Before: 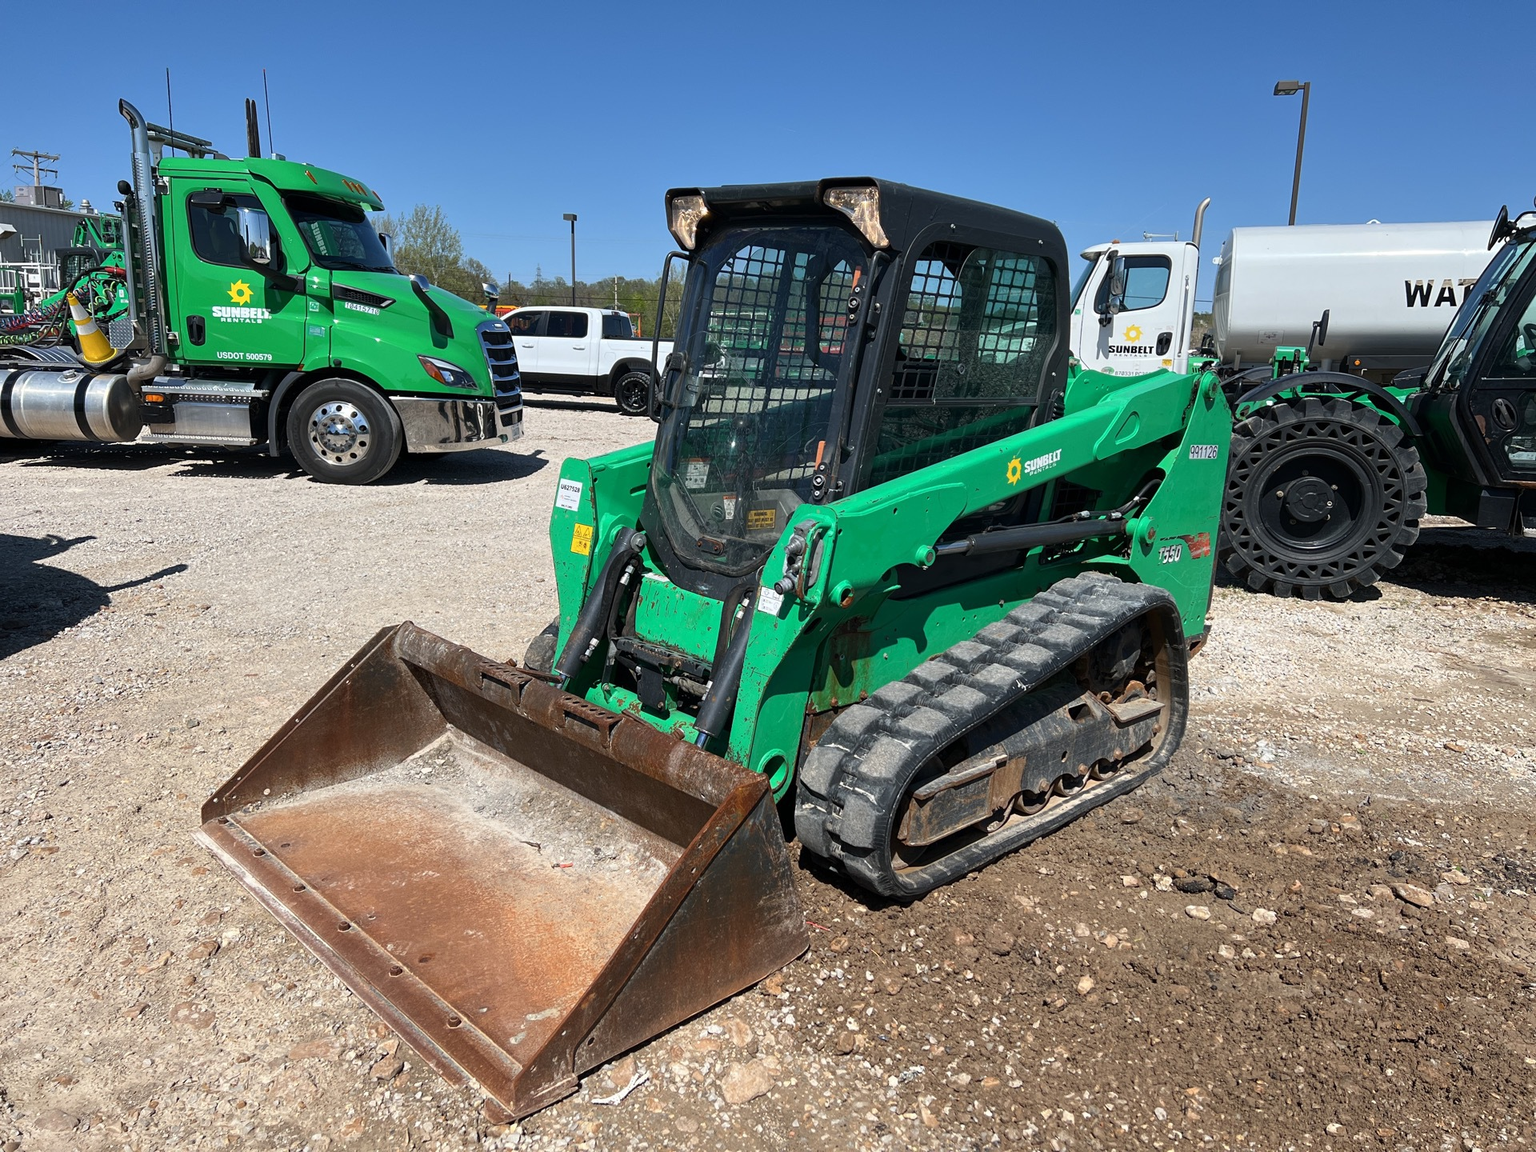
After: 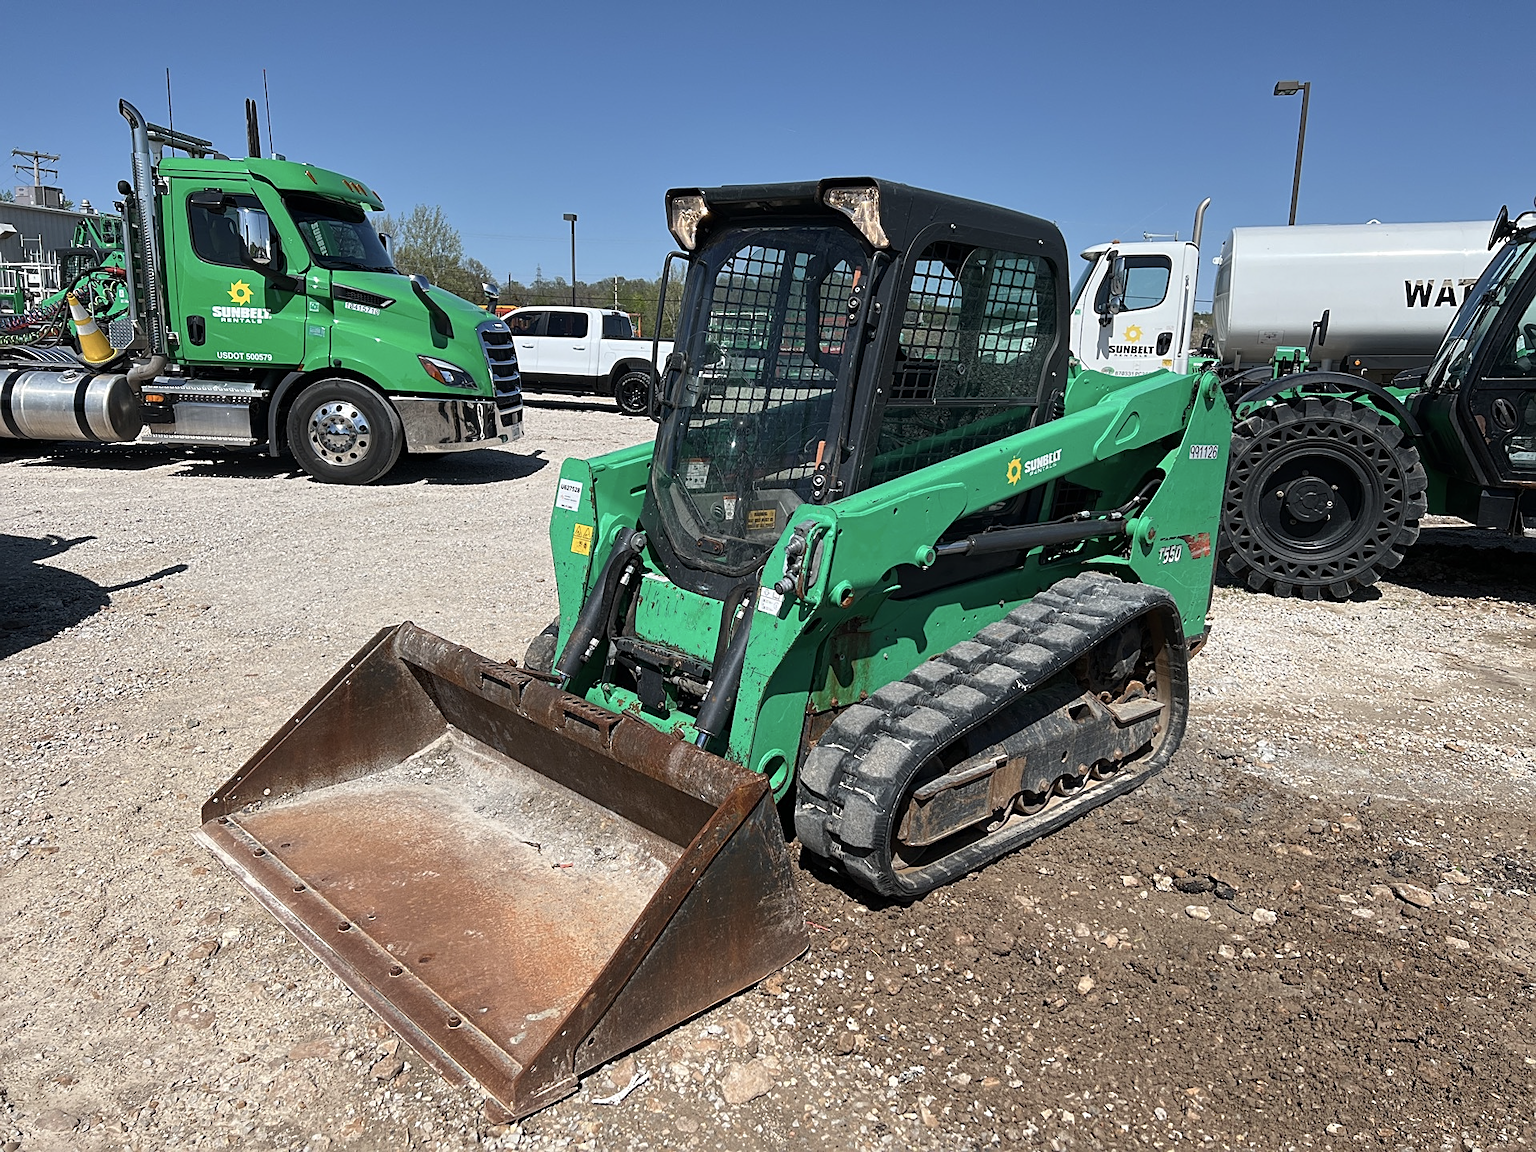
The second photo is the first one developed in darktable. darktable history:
sharpen: on, module defaults
color correction: saturation 0.8
